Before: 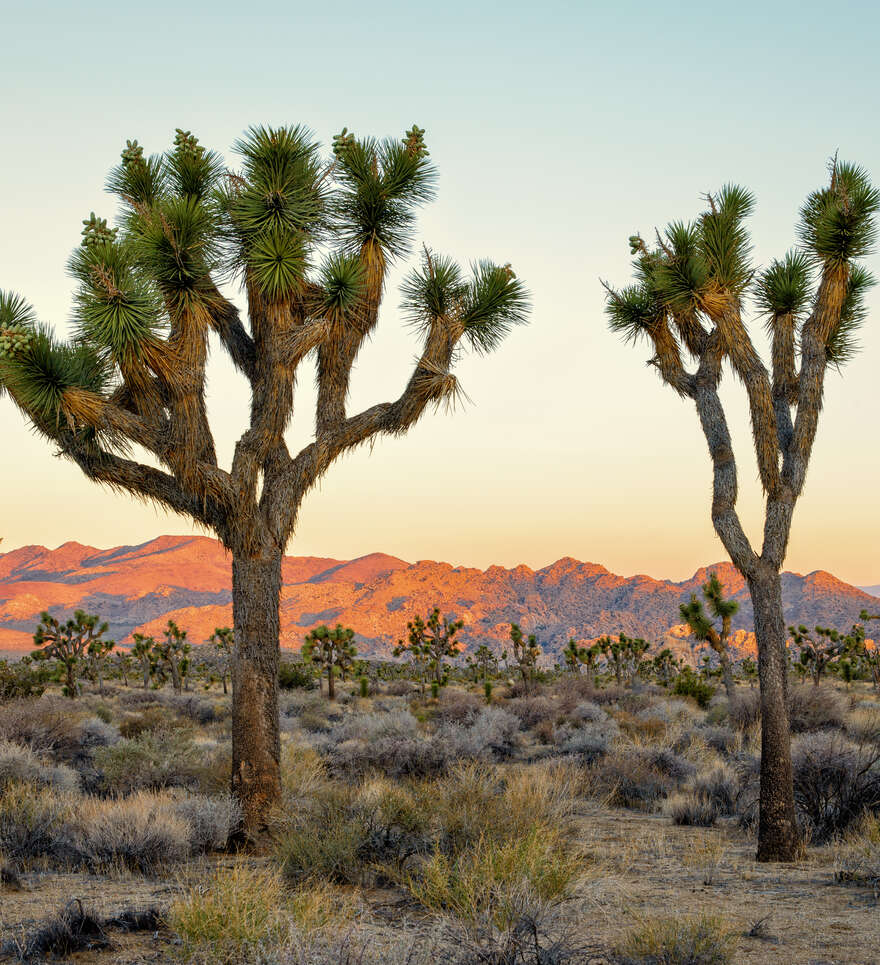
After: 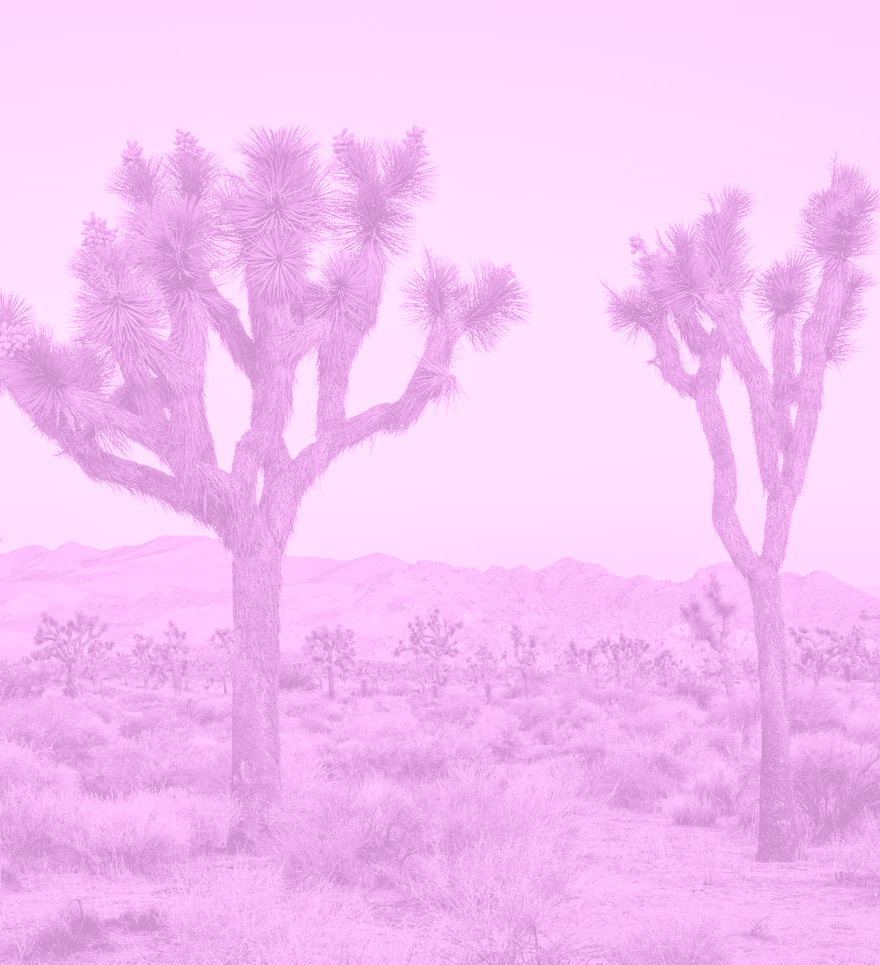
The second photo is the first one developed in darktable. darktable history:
exposure: compensate highlight preservation false
white balance: red 0.924, blue 1.095
colorize: hue 331.2°, saturation 75%, source mix 30.28%, lightness 70.52%, version 1
